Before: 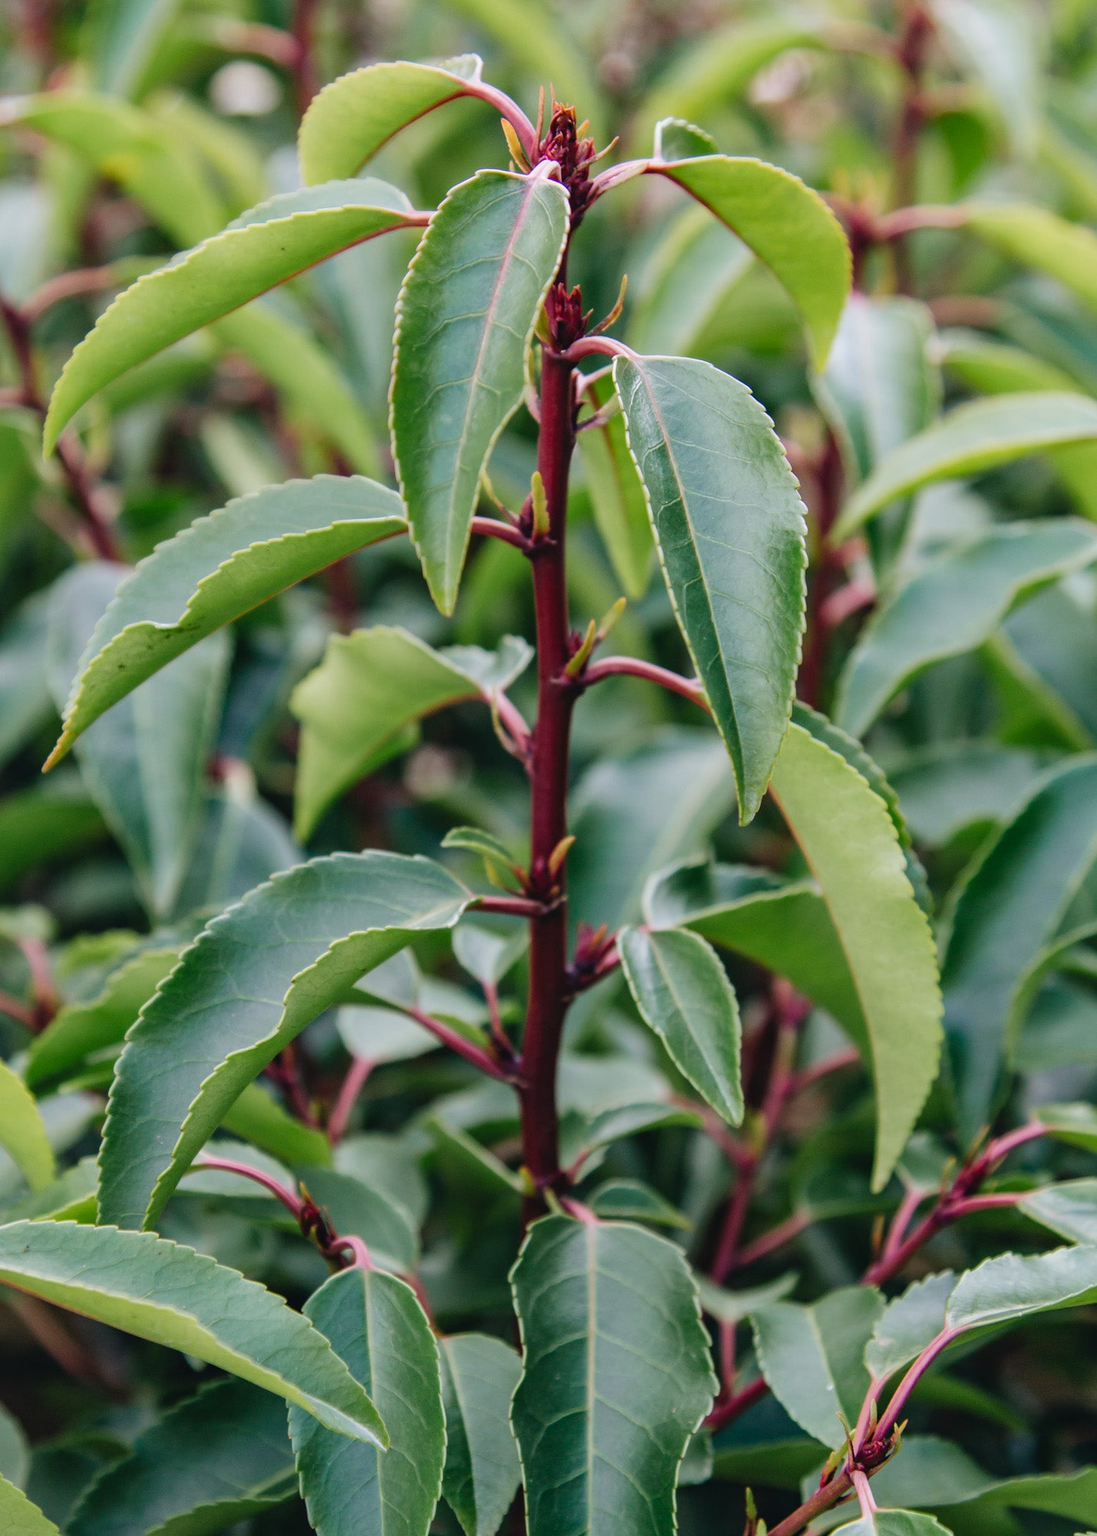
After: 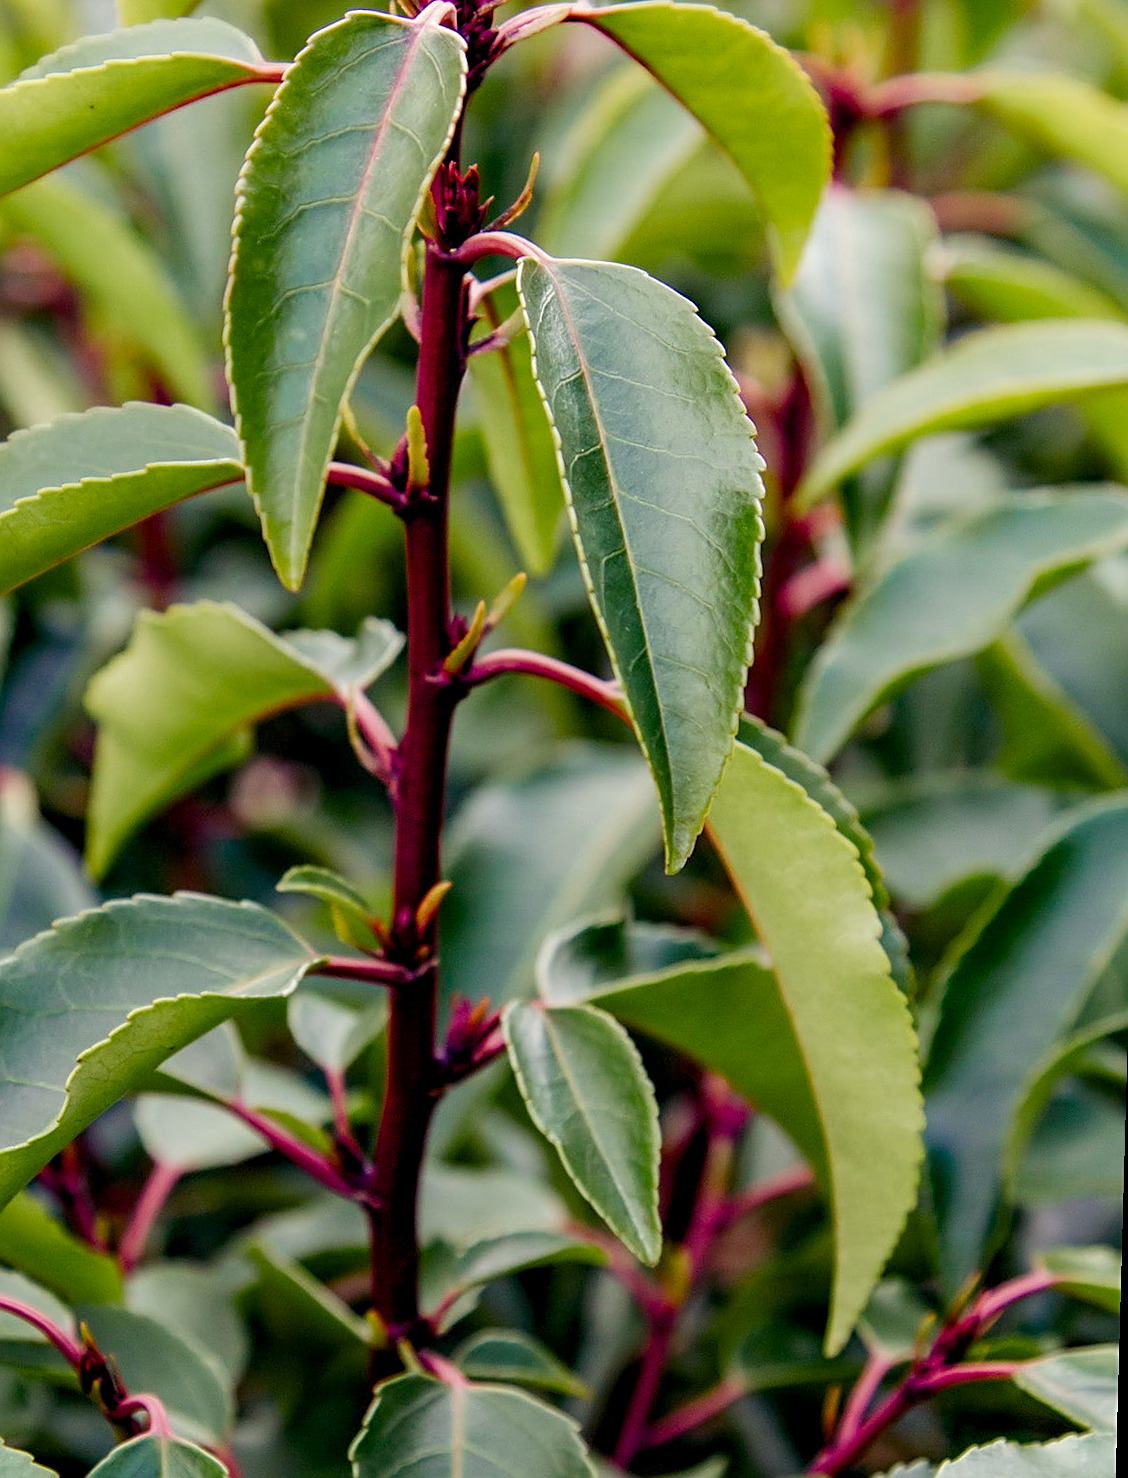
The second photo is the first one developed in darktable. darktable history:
crop and rotate: left 20.74%, top 7.912%, right 0.375%, bottom 13.378%
sharpen: on, module defaults
rotate and perspective: rotation 1.57°, crop left 0.018, crop right 0.982, crop top 0.039, crop bottom 0.961
color balance rgb: shadows lift › luminance -21.66%, shadows lift › chroma 8.98%, shadows lift › hue 283.37°, power › chroma 1.05%, power › hue 25.59°, highlights gain › luminance 6.08%, highlights gain › chroma 2.55%, highlights gain › hue 90°, global offset › luminance -0.87%, perceptual saturation grading › global saturation 25%, perceptual saturation grading › highlights -28.39%, perceptual saturation grading › shadows 33.98%
